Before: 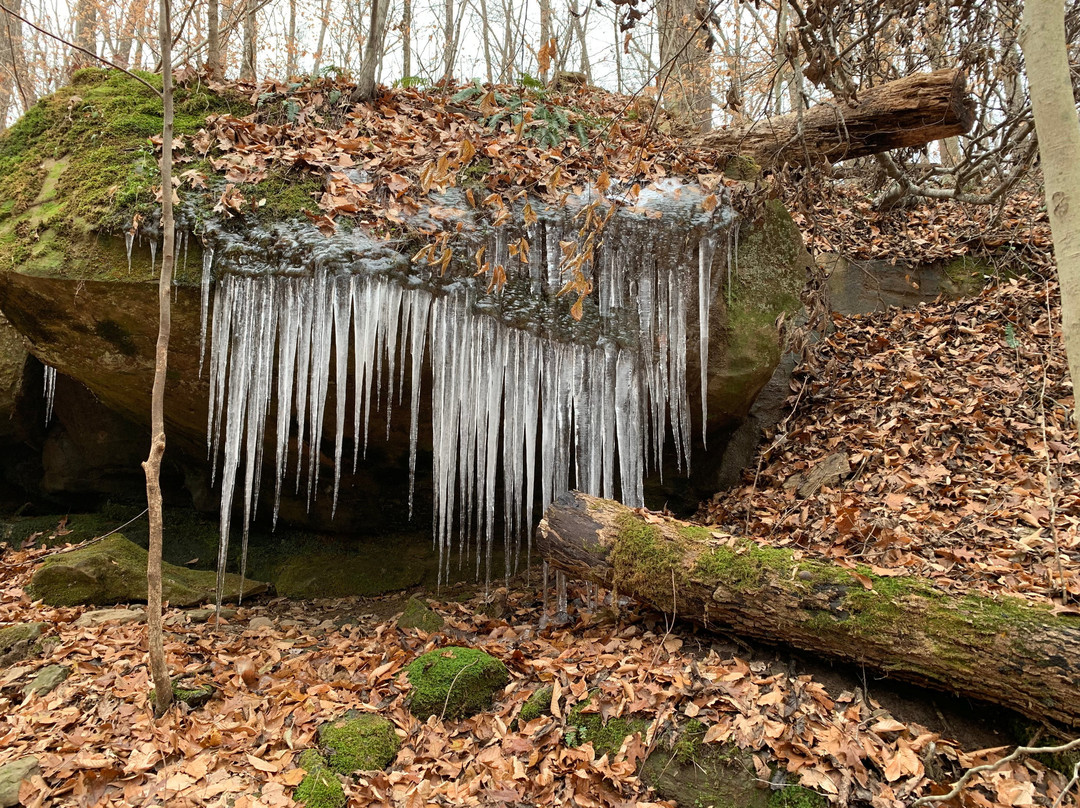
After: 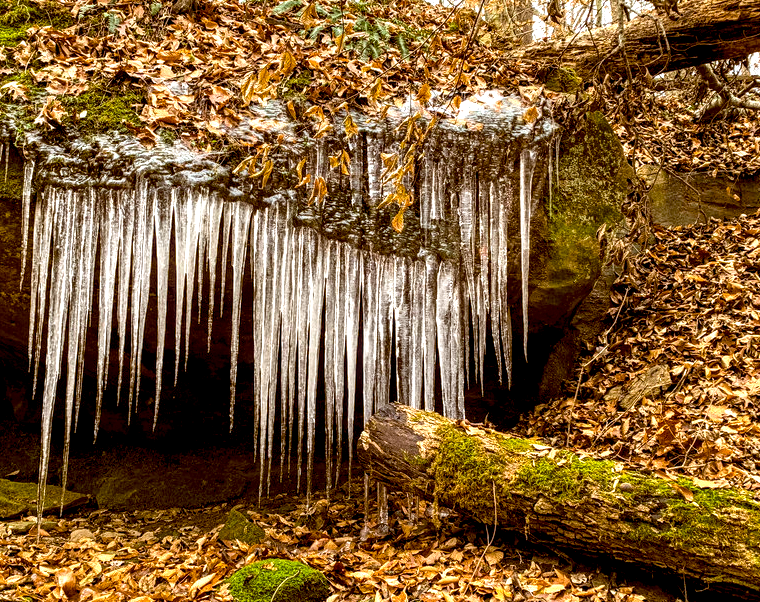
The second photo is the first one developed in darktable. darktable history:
color balance rgb: global offset › chroma 0.4%, global offset › hue 34.98°, perceptual saturation grading › global saturation 41.134%, perceptual brilliance grading › highlights 11.466%
crop and rotate: left 16.6%, top 10.961%, right 12.965%, bottom 14.439%
velvia: strength 21.66%
local contrast: highlights 19%, detail 187%
